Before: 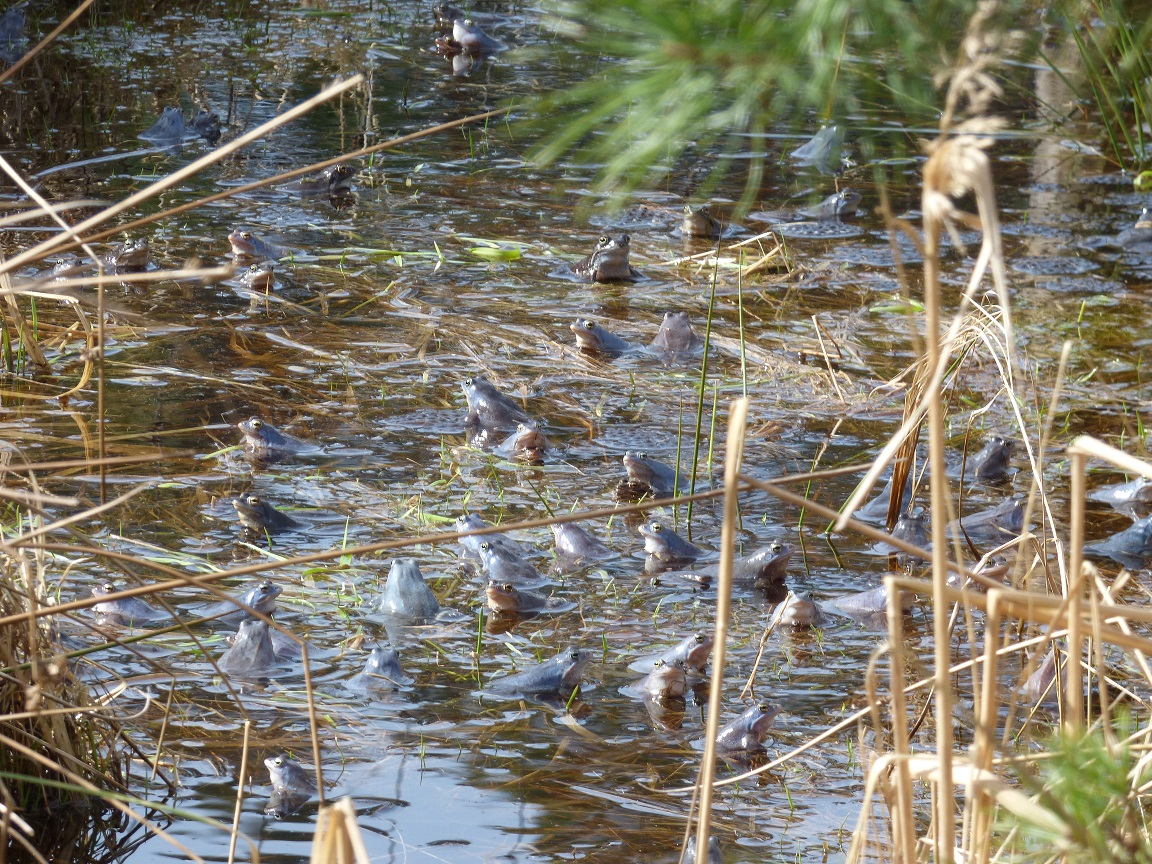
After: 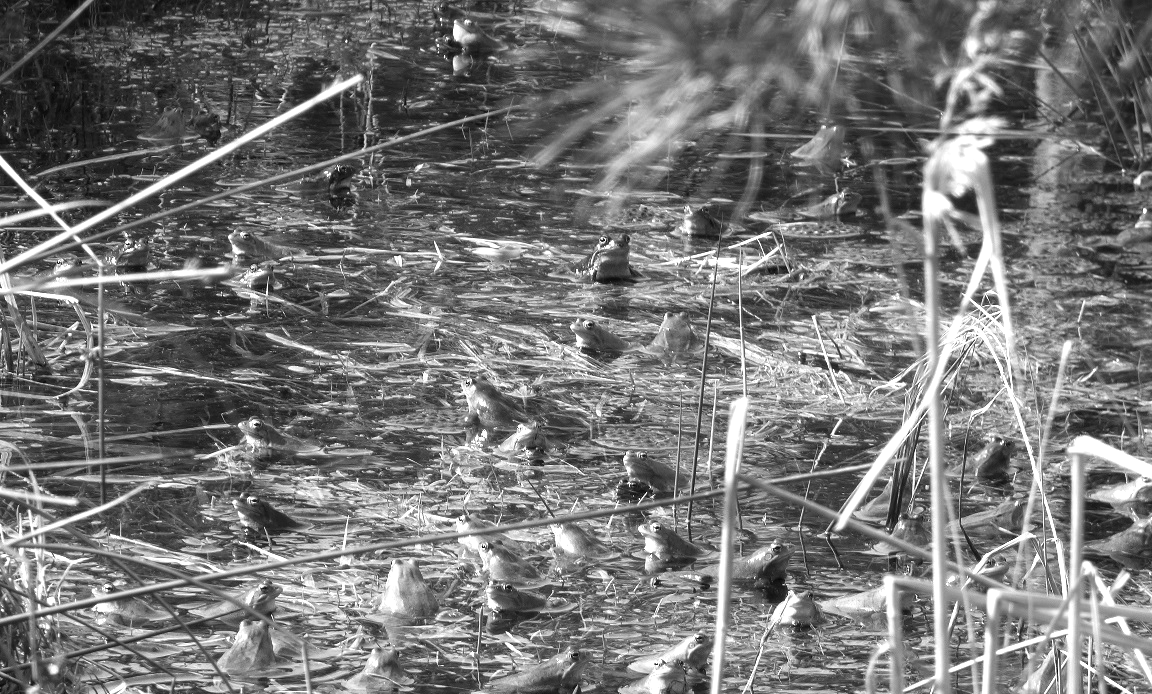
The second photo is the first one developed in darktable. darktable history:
crop: bottom 19.644%
color balance rgb: linear chroma grading › global chroma 9%, perceptual saturation grading › global saturation 36%, perceptual saturation grading › shadows 35%, perceptual brilliance grading › global brilliance 15%, perceptual brilliance grading › shadows -35%, global vibrance 15%
monochrome: size 3.1
